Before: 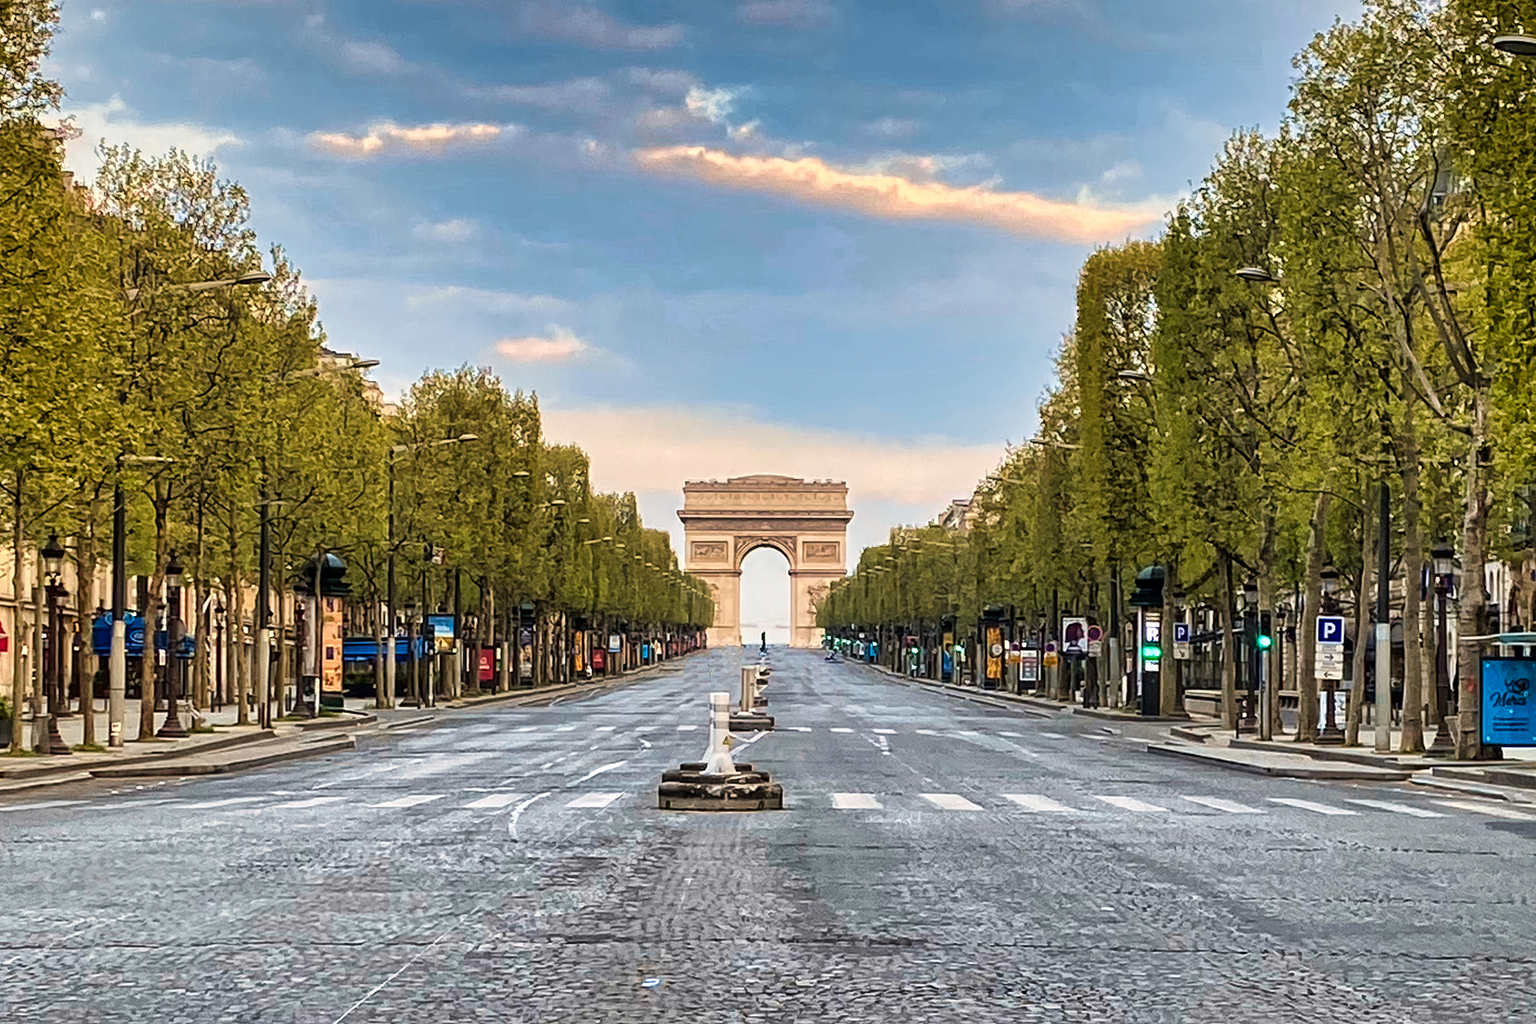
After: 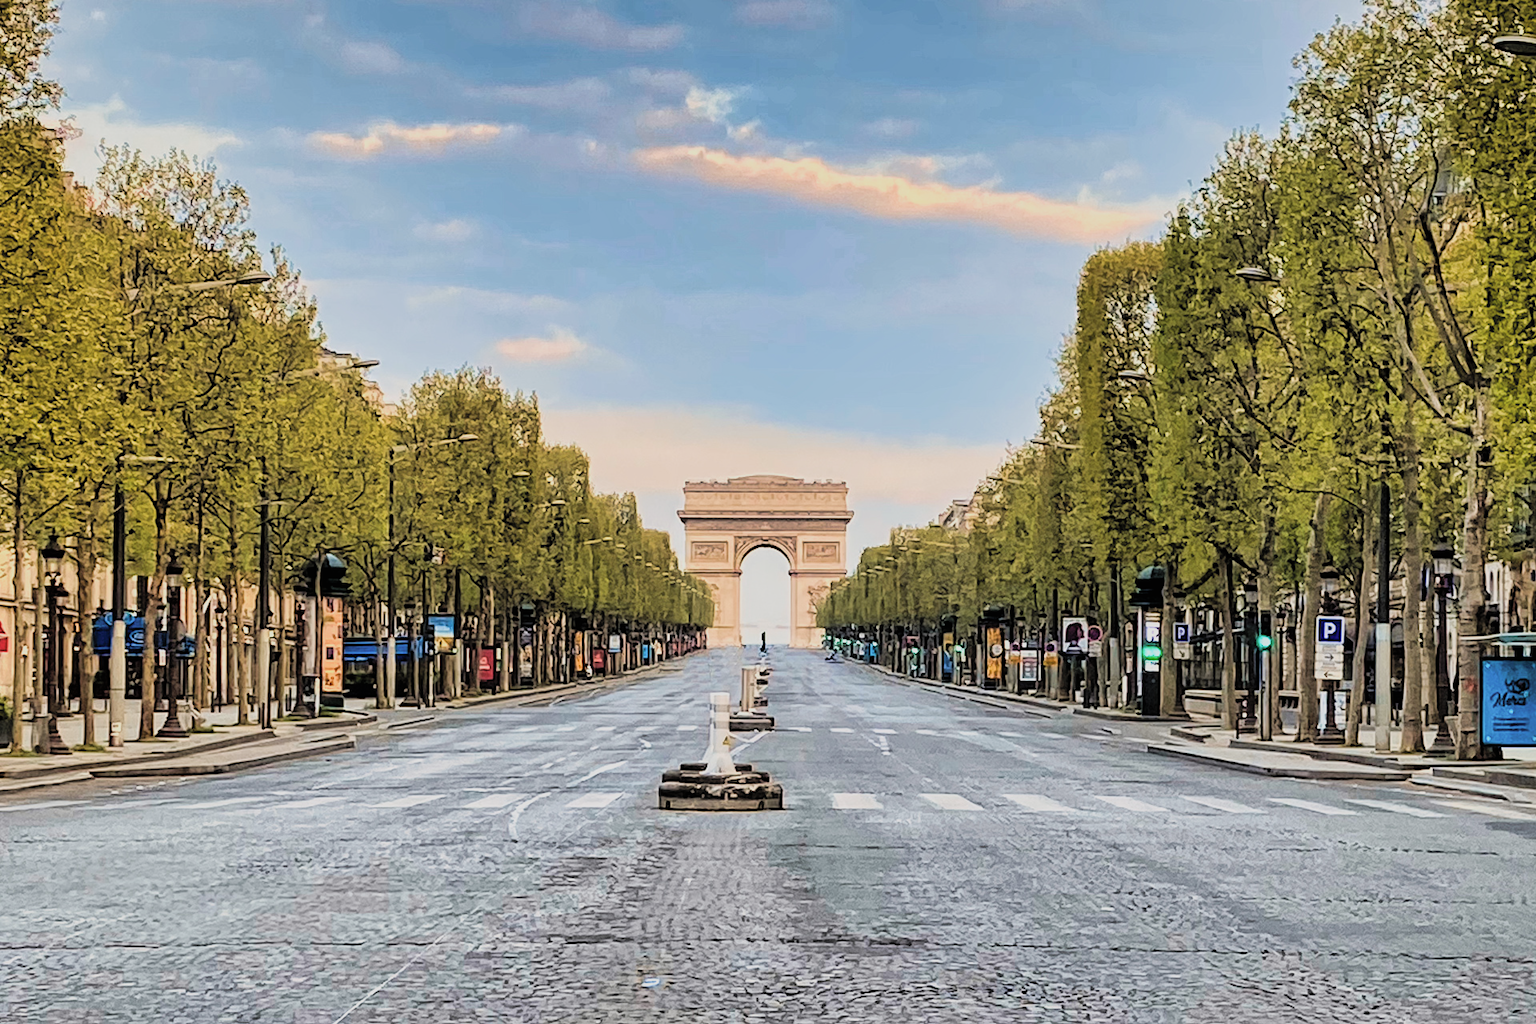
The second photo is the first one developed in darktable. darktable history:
filmic rgb: black relative exposure -7.65 EV, white relative exposure 4.56 EV, hardness 3.61, contrast 1.061
contrast brightness saturation: brightness 0.136
